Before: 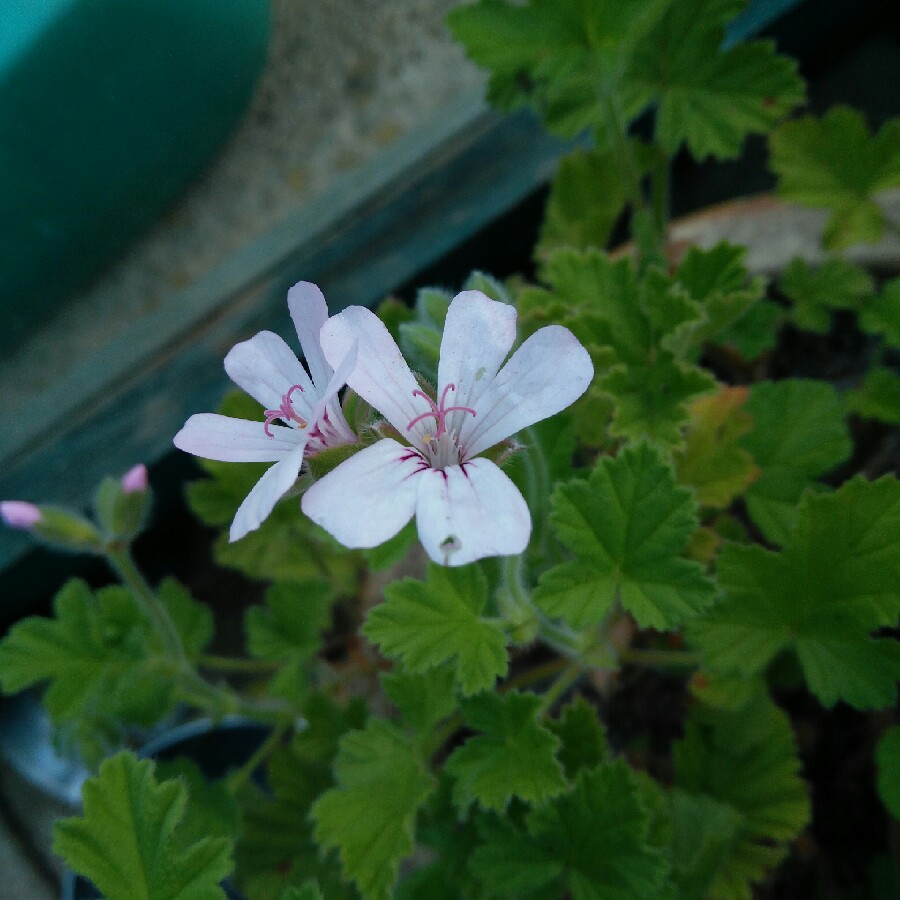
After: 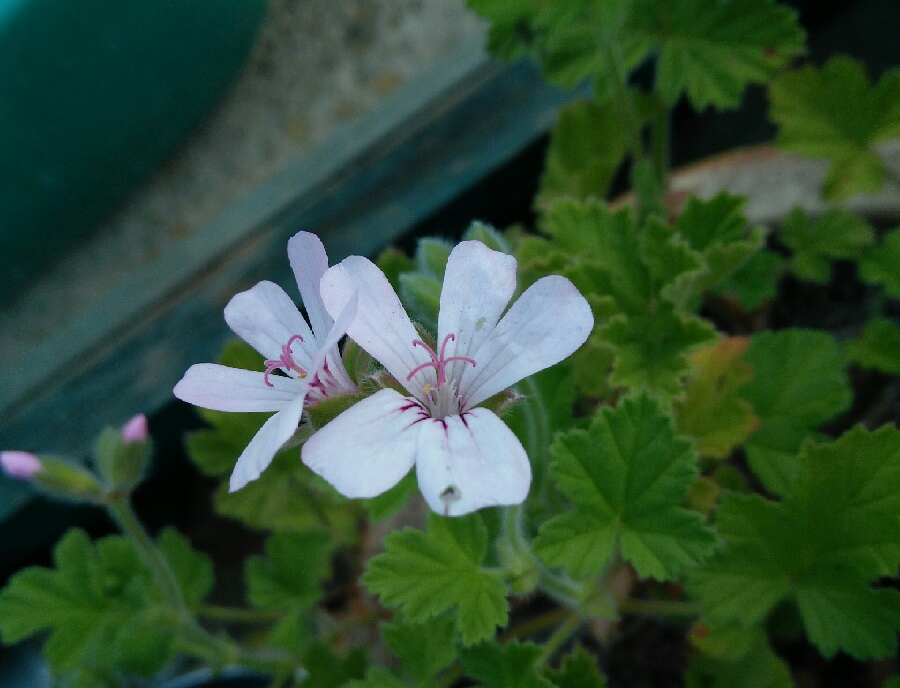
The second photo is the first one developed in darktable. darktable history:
crop: top 5.569%, bottom 17.96%
